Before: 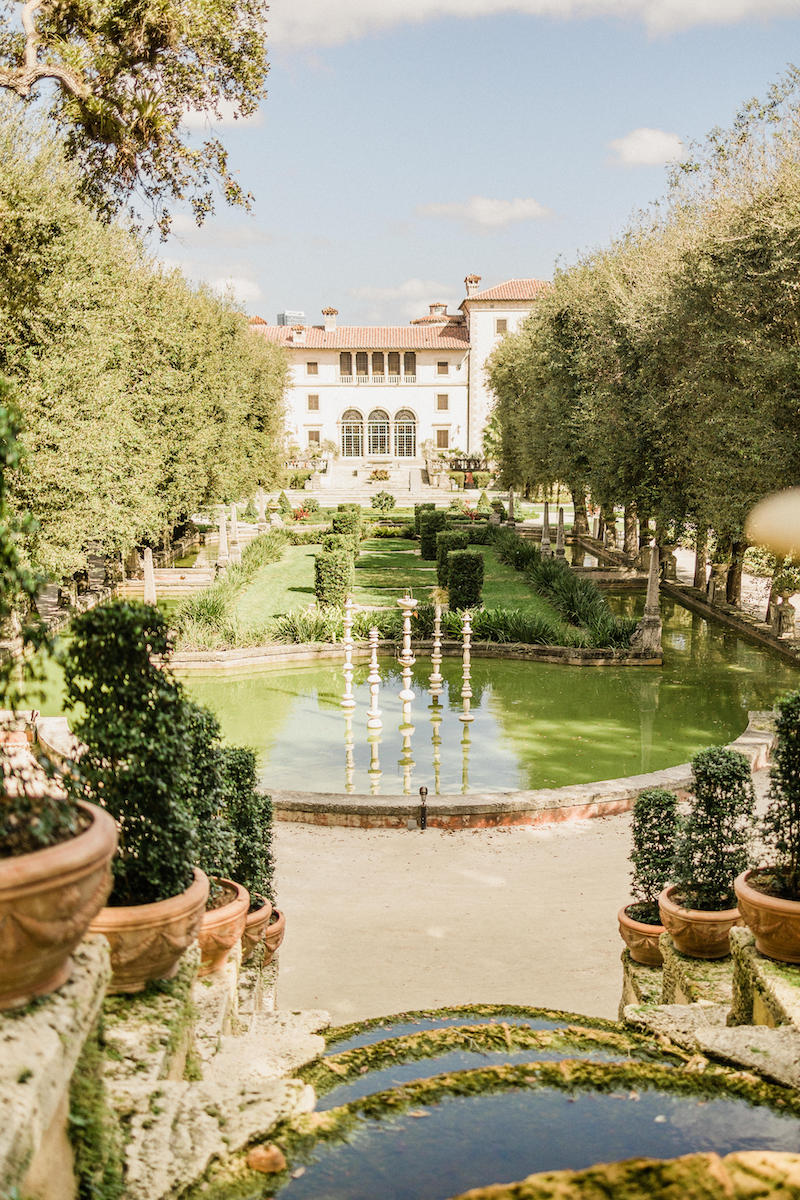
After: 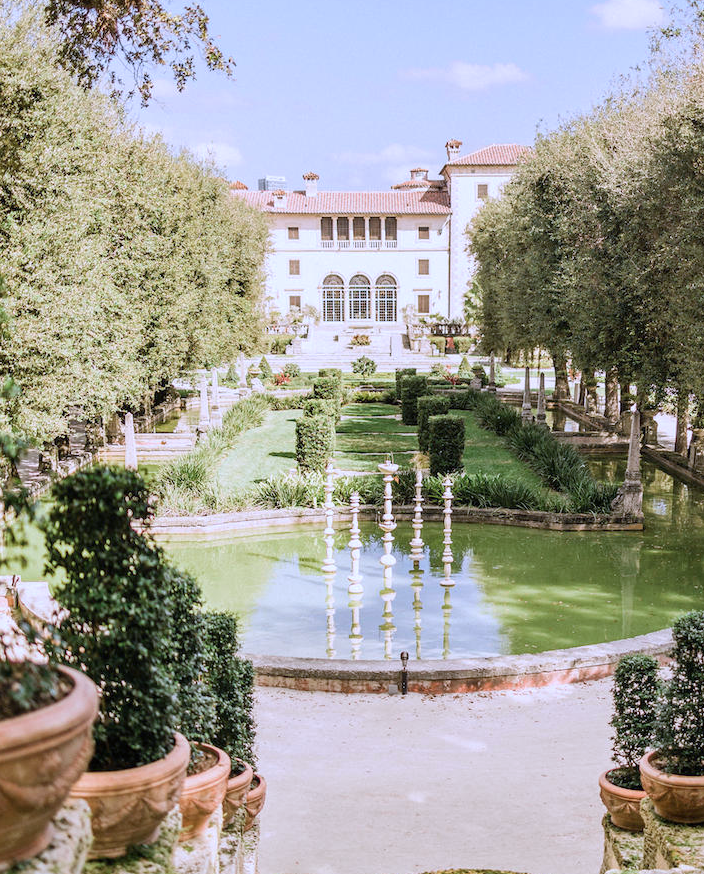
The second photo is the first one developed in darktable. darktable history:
crop and rotate: left 2.402%, top 11.292%, right 9.544%, bottom 15.831%
color calibration: illuminant as shot in camera, x 0.379, y 0.397, temperature 4130.91 K
